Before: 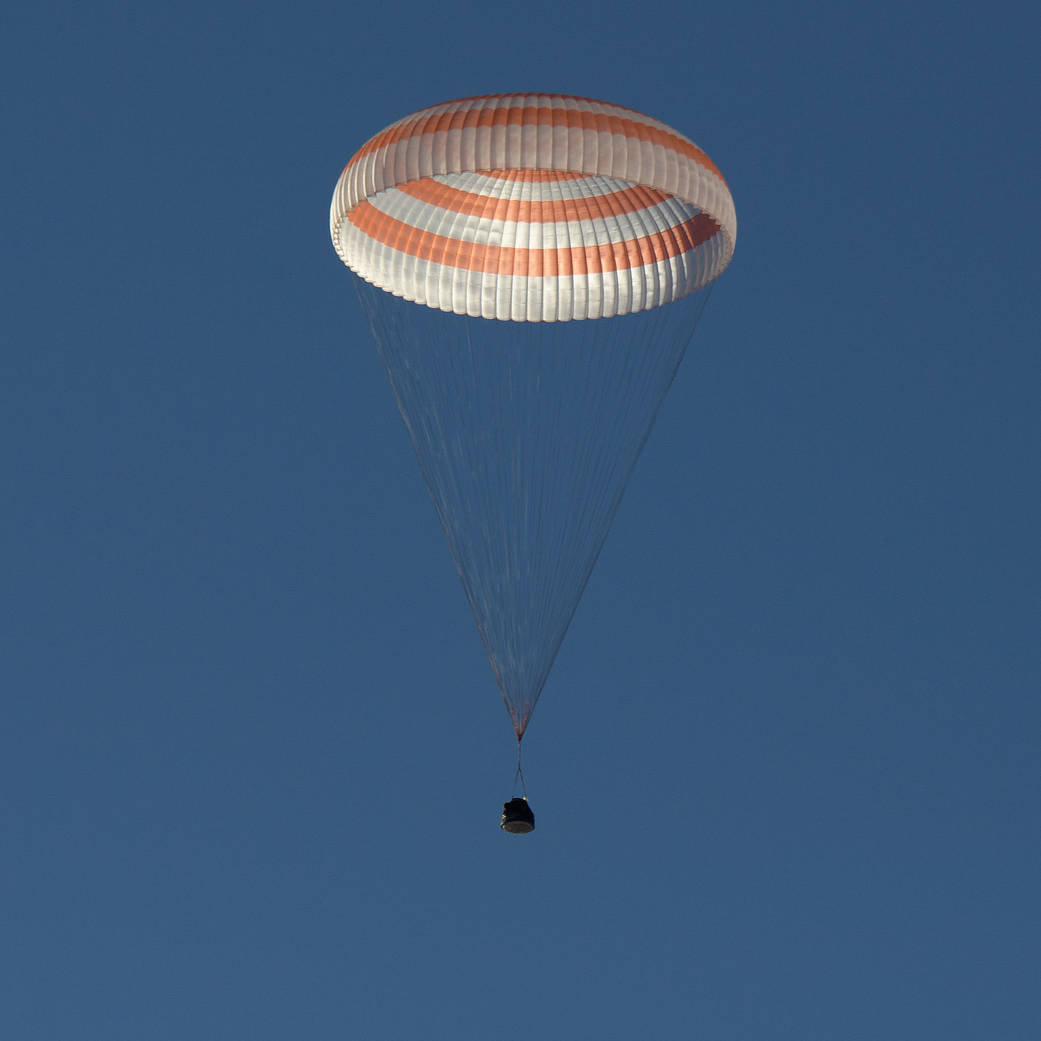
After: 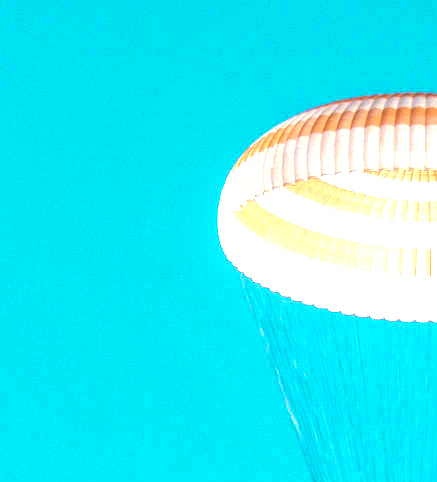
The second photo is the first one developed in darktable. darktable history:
crop and rotate: left 10.817%, top 0.062%, right 47.194%, bottom 53.626%
local contrast: detail 130%
color contrast: green-magenta contrast 0.81
color zones: curves: ch0 [(0.254, 0.492) (0.724, 0.62)]; ch1 [(0.25, 0.528) (0.719, 0.796)]; ch2 [(0, 0.472) (0.25, 0.5) (0.73, 0.184)]
exposure: black level correction 0, exposure 1.5 EV, compensate exposure bias true, compensate highlight preservation false
